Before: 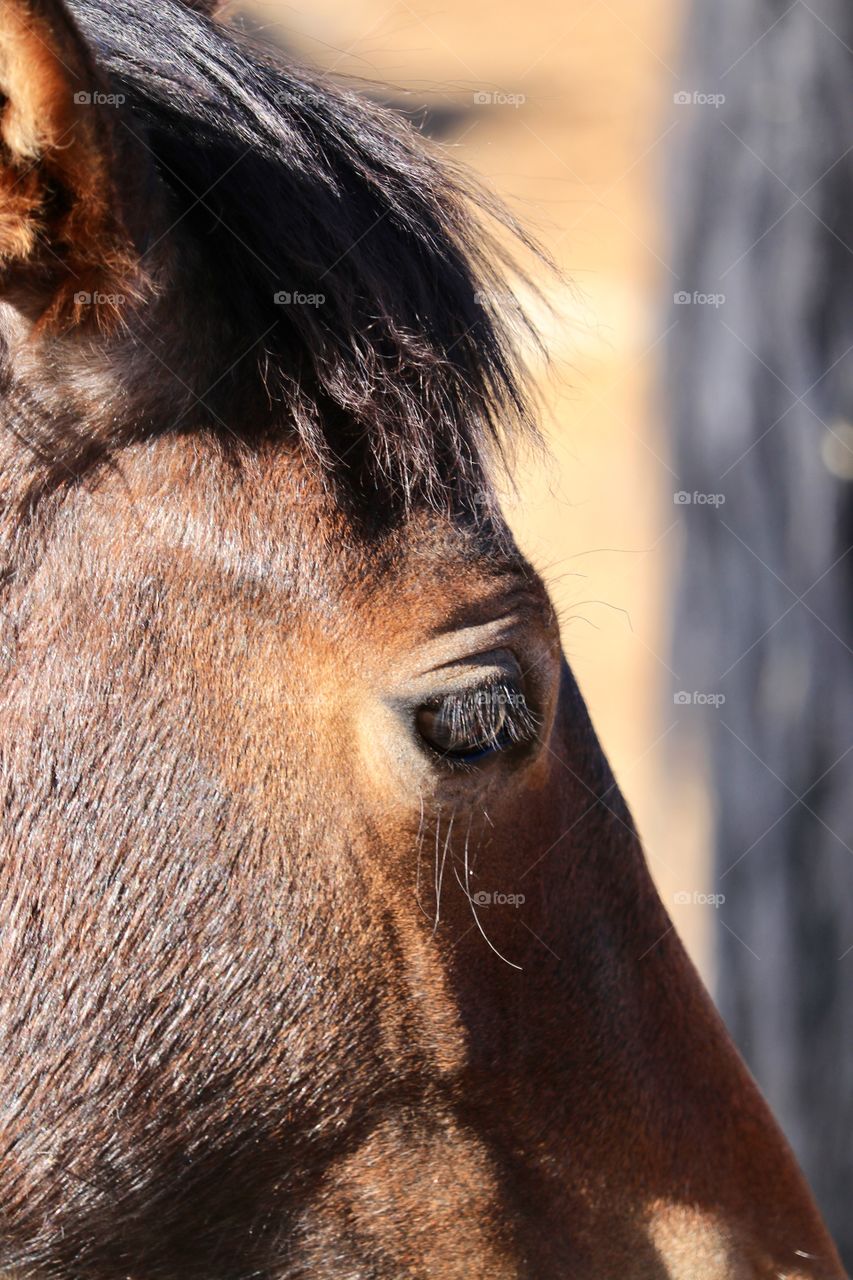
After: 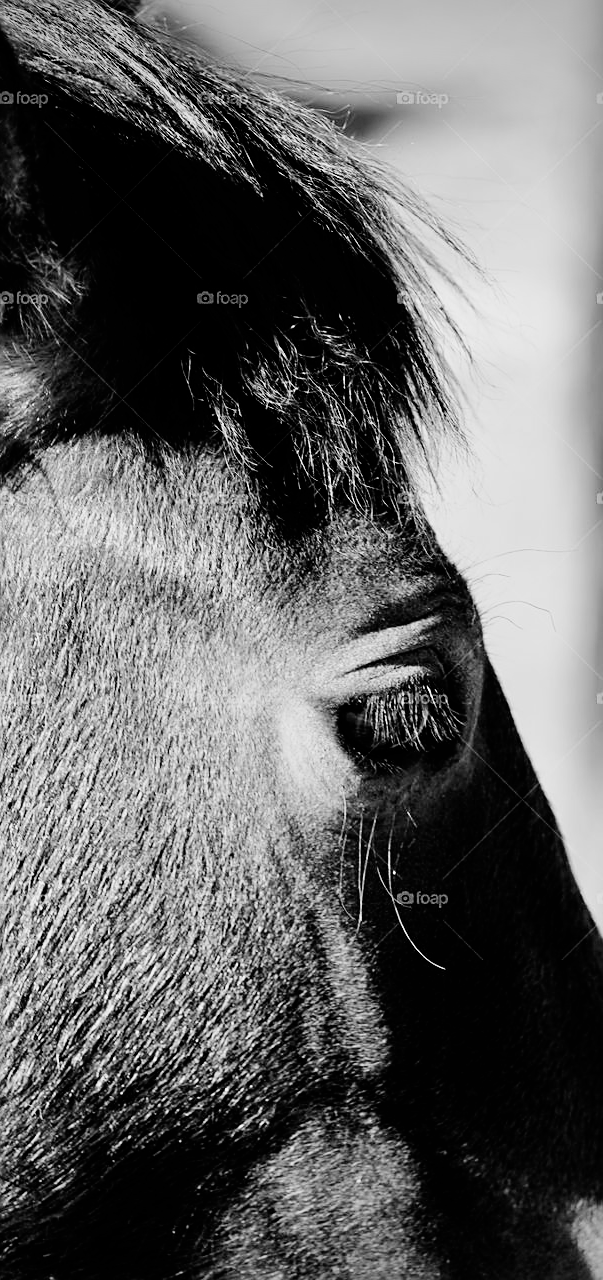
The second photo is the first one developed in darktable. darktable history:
sharpen: on, module defaults
vignetting: fall-off start 97.13%, width/height ratio 1.185
color balance rgb: highlights gain › chroma 0.296%, highlights gain › hue 331.99°, linear chroma grading › global chroma 15.531%, perceptual saturation grading › global saturation 0.94%, global vibrance 19.43%
crop and rotate: left 9.029%, right 20.197%
filmic rgb: black relative exposure -5.09 EV, white relative exposure 3.5 EV, threshold 3.06 EV, hardness 3.18, contrast 1.401, highlights saturation mix -49.61%, add noise in highlights 0, preserve chrominance no, color science v3 (2019), use custom middle-gray values true, contrast in highlights soft, enable highlight reconstruction true
